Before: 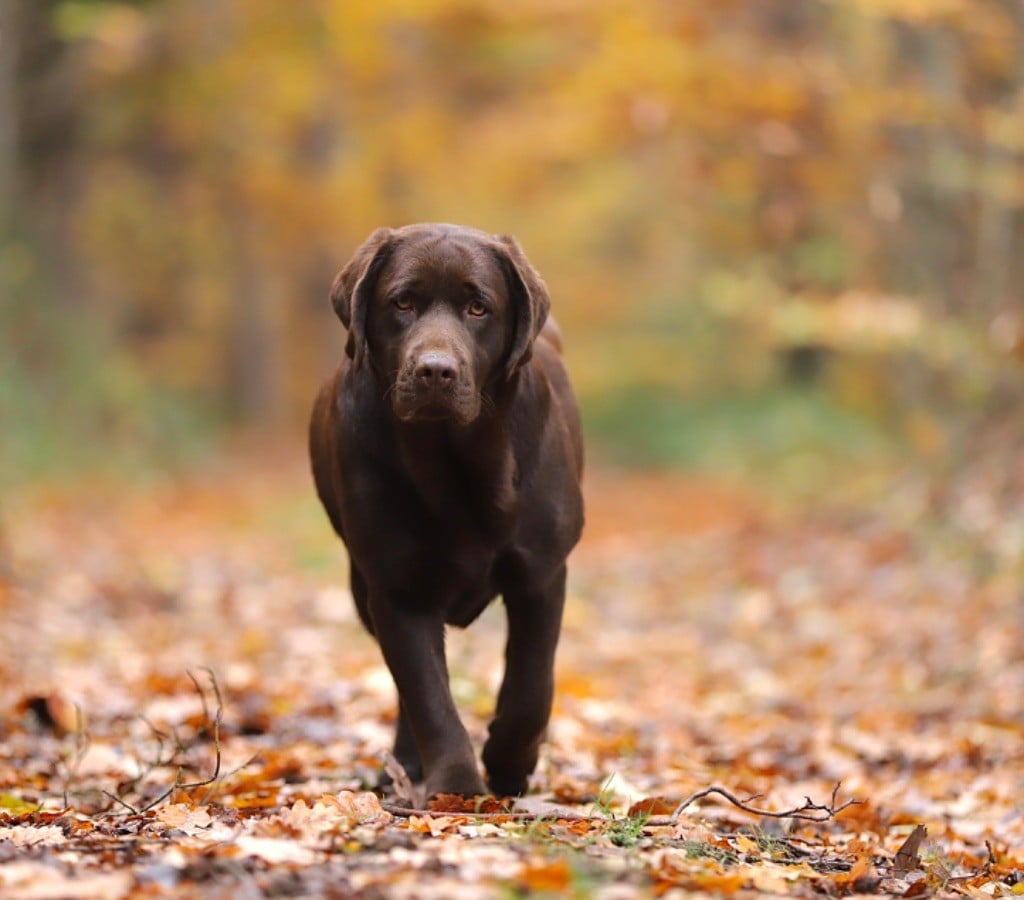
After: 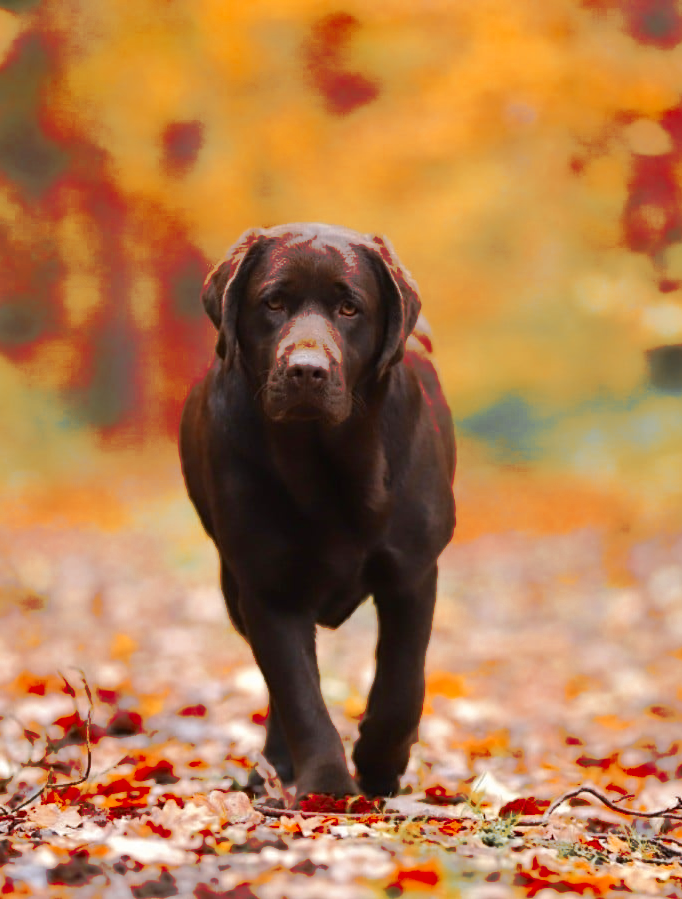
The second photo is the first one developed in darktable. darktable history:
crop and rotate: left 12.648%, right 20.685%
color zones: curves: ch0 [(0, 0.363) (0.128, 0.373) (0.25, 0.5) (0.402, 0.407) (0.521, 0.525) (0.63, 0.559) (0.729, 0.662) (0.867, 0.471)]; ch1 [(0, 0.515) (0.136, 0.618) (0.25, 0.5) (0.378, 0) (0.516, 0) (0.622, 0.593) (0.737, 0.819) (0.87, 0.593)]; ch2 [(0, 0.529) (0.128, 0.471) (0.282, 0.451) (0.386, 0.662) (0.516, 0.525) (0.633, 0.554) (0.75, 0.62) (0.875, 0.441)]
tone curve: curves: ch0 [(0, 0) (0.003, 0.003) (0.011, 0.011) (0.025, 0.024) (0.044, 0.043) (0.069, 0.067) (0.1, 0.096) (0.136, 0.131) (0.177, 0.171) (0.224, 0.217) (0.277, 0.267) (0.335, 0.324) (0.399, 0.385) (0.468, 0.452) (0.543, 0.632) (0.623, 0.697) (0.709, 0.766) (0.801, 0.839) (0.898, 0.917) (1, 1)], preserve colors none
